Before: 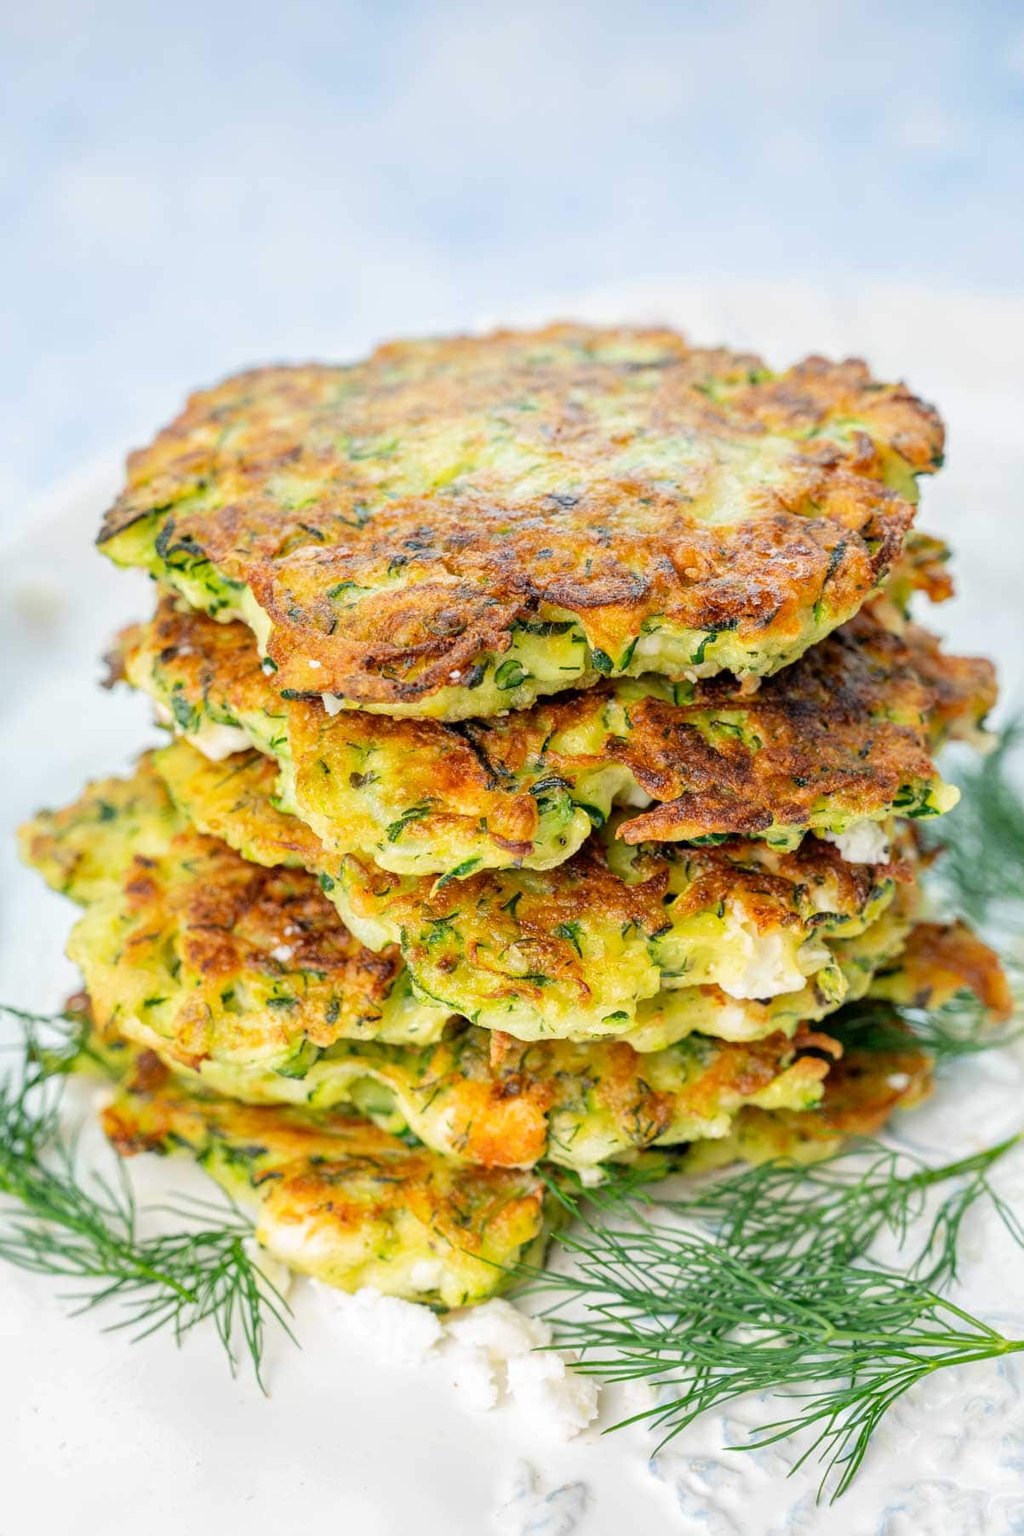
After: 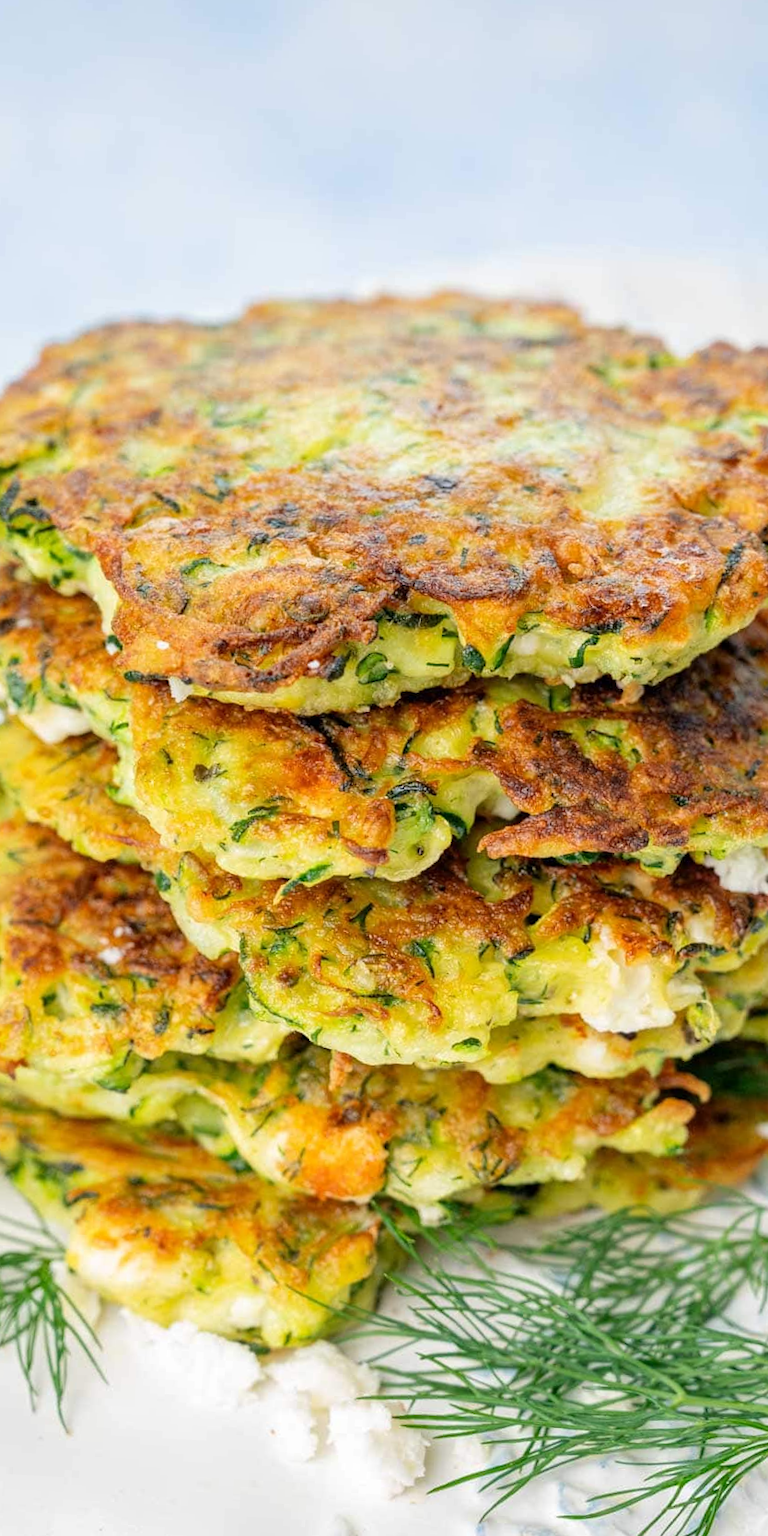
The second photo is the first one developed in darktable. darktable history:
crop and rotate: angle -3.12°, left 14.029%, top 0.041%, right 10.949%, bottom 0.085%
